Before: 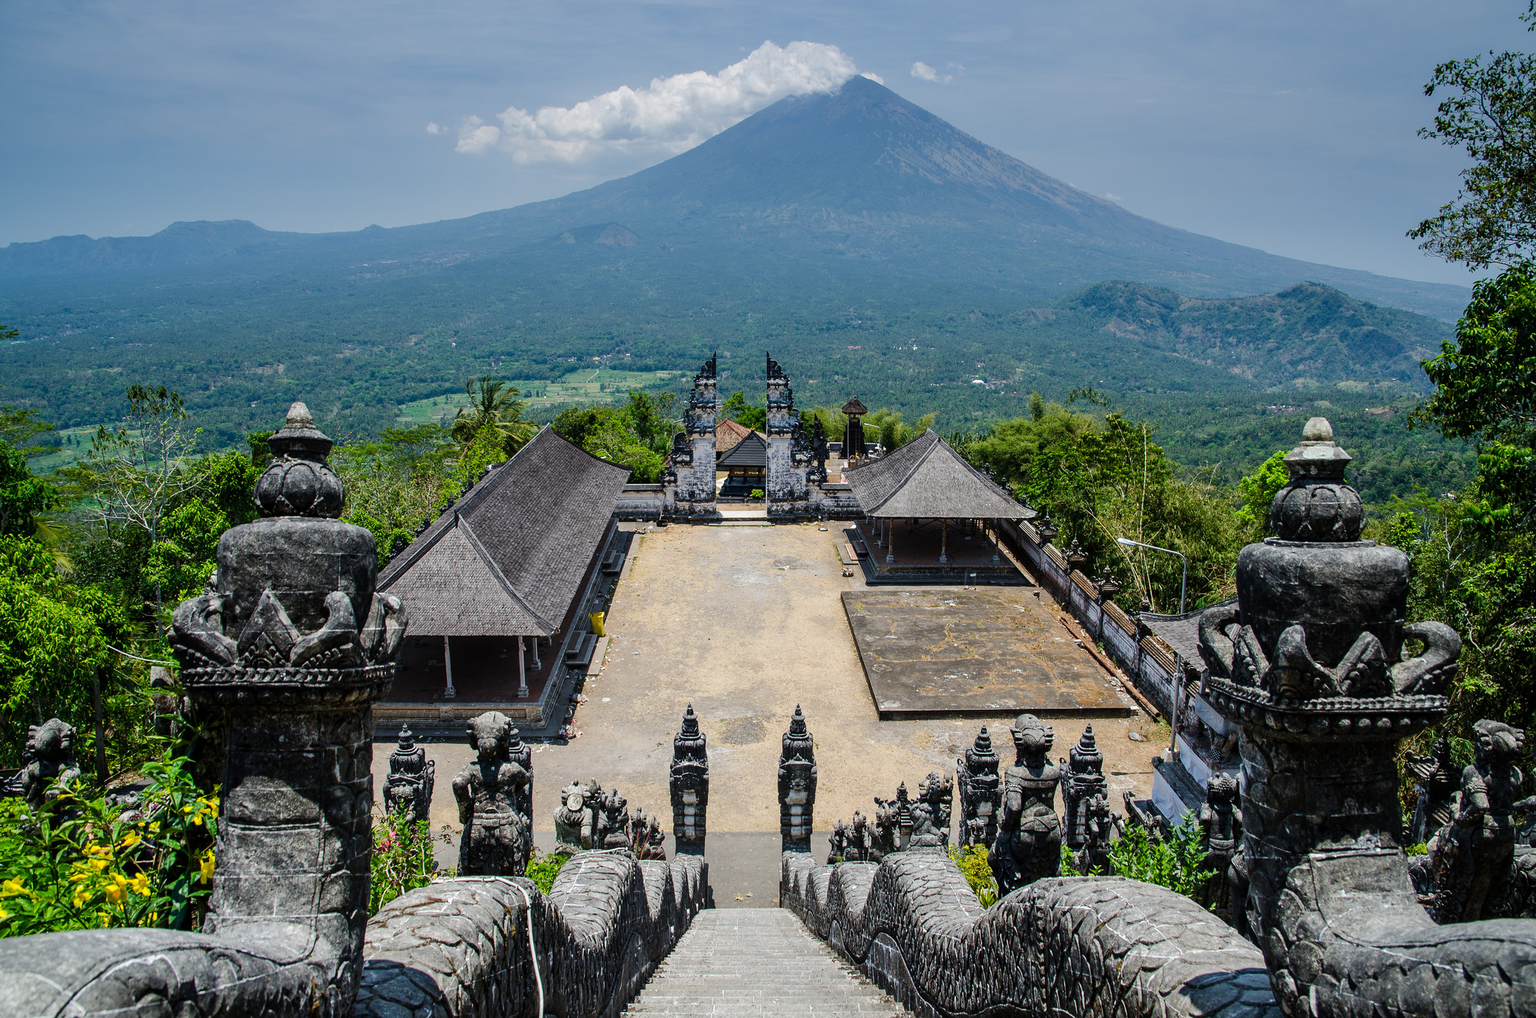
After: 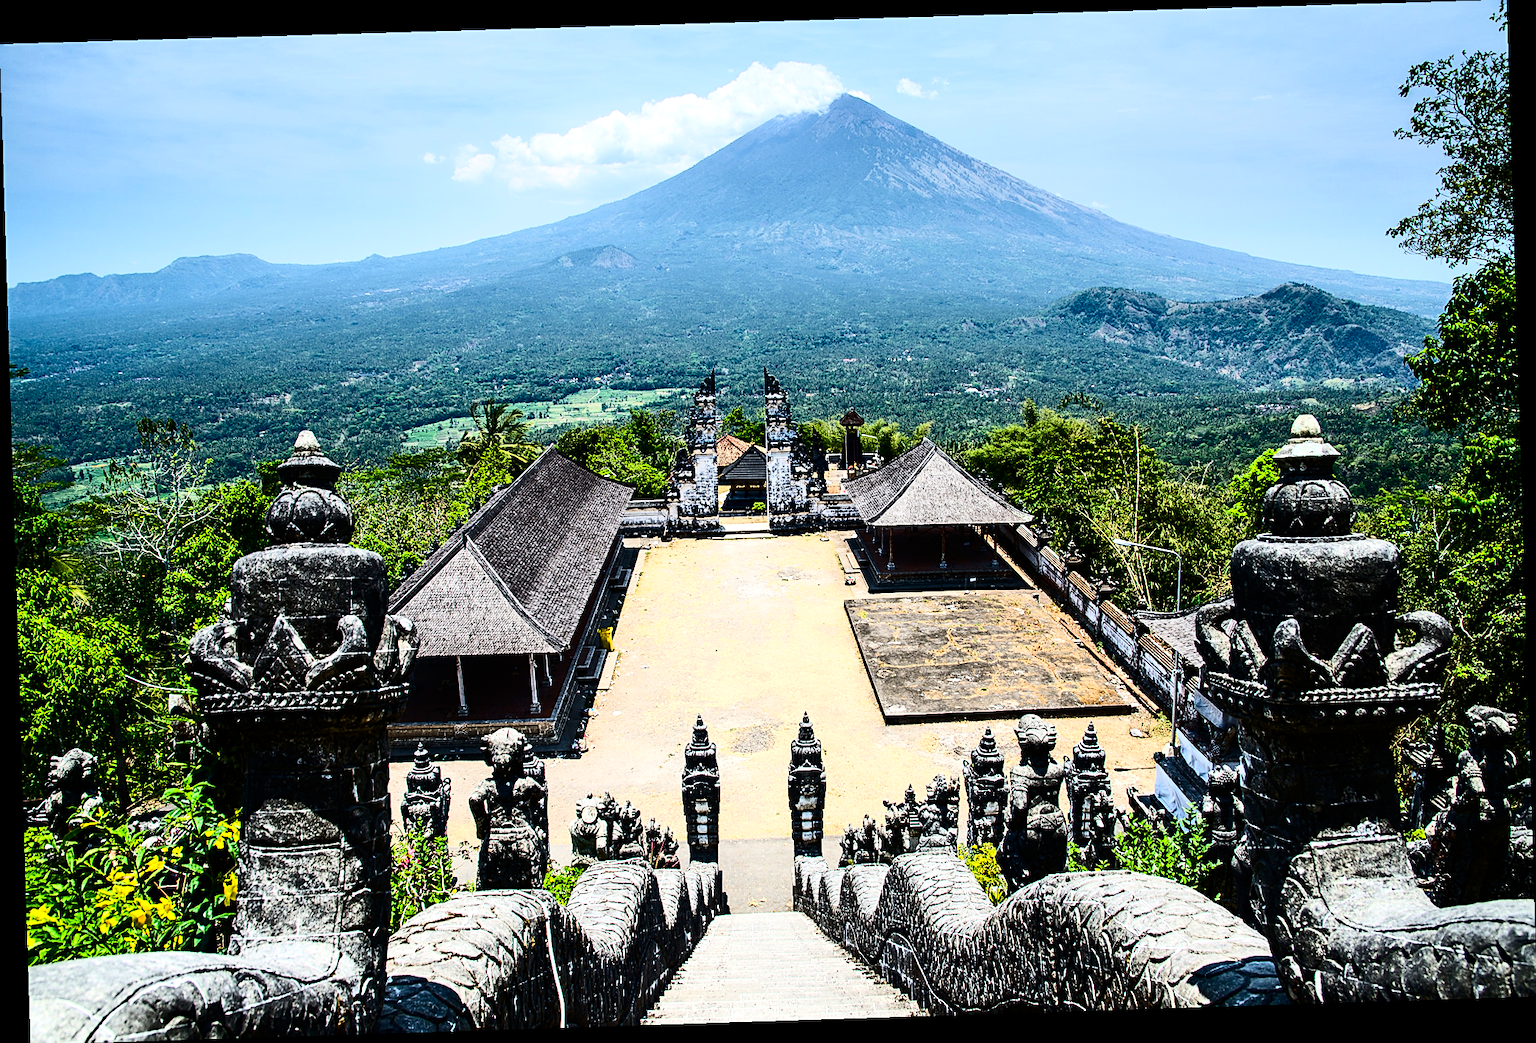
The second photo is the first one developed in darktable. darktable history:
tone equalizer: -8 EV -0.75 EV, -7 EV -0.7 EV, -6 EV -0.6 EV, -5 EV -0.4 EV, -3 EV 0.4 EV, -2 EV 0.6 EV, -1 EV 0.7 EV, +0 EV 0.75 EV, edges refinement/feathering 500, mask exposure compensation -1.57 EV, preserve details no
sharpen: on, module defaults
contrast brightness saturation: contrast 0.4, brightness 0.05, saturation 0.25
rotate and perspective: rotation -1.77°, lens shift (horizontal) 0.004, automatic cropping off
